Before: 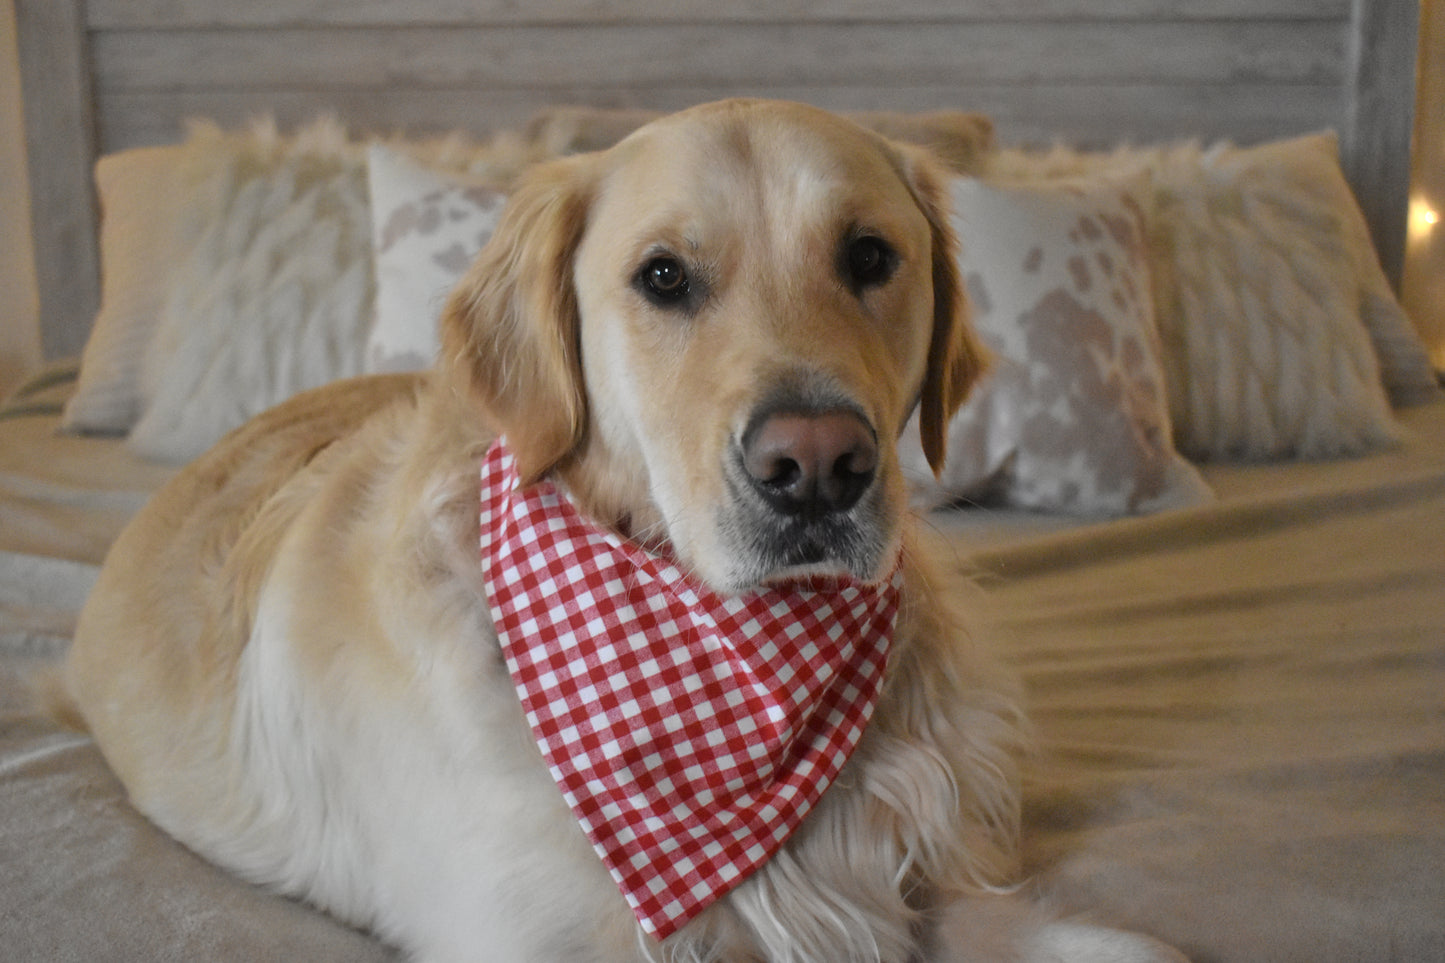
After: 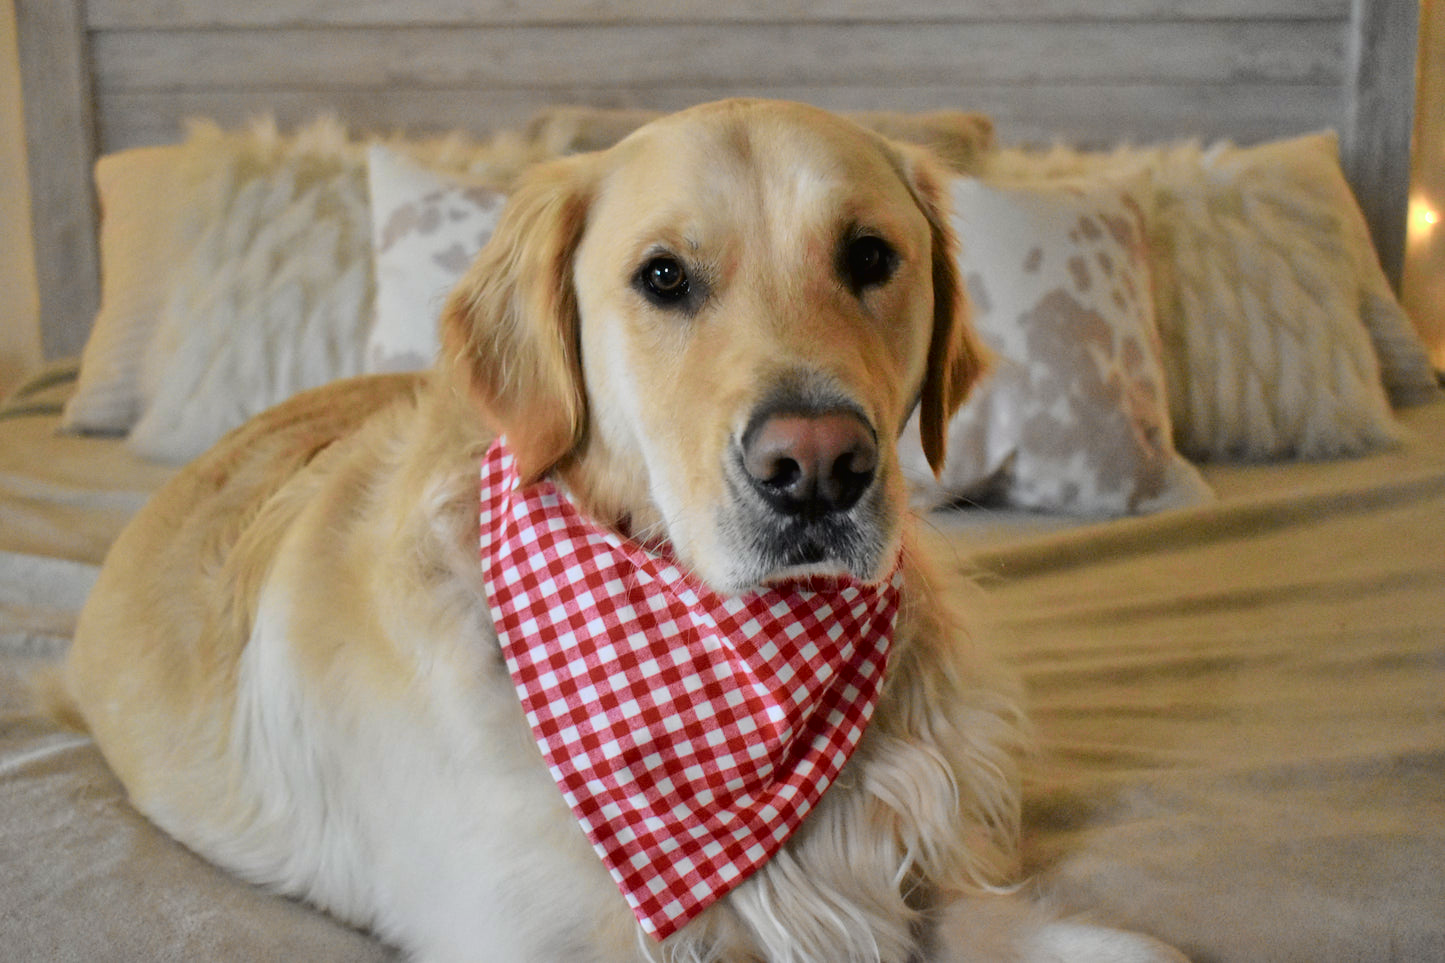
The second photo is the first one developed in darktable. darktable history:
shadows and highlights: soften with gaussian
color correction: saturation 0.99
tone curve: curves: ch0 [(0, 0.013) (0.054, 0.018) (0.205, 0.197) (0.289, 0.309) (0.382, 0.437) (0.475, 0.552) (0.666, 0.743) (0.791, 0.85) (1, 0.998)]; ch1 [(0, 0) (0.394, 0.338) (0.449, 0.404) (0.499, 0.498) (0.526, 0.528) (0.543, 0.564) (0.589, 0.633) (0.66, 0.687) (0.783, 0.804) (1, 1)]; ch2 [(0, 0) (0.304, 0.31) (0.403, 0.399) (0.441, 0.421) (0.474, 0.466) (0.498, 0.496) (0.524, 0.538) (0.555, 0.584) (0.633, 0.665) (0.7, 0.711) (1, 1)], color space Lab, independent channels, preserve colors none
